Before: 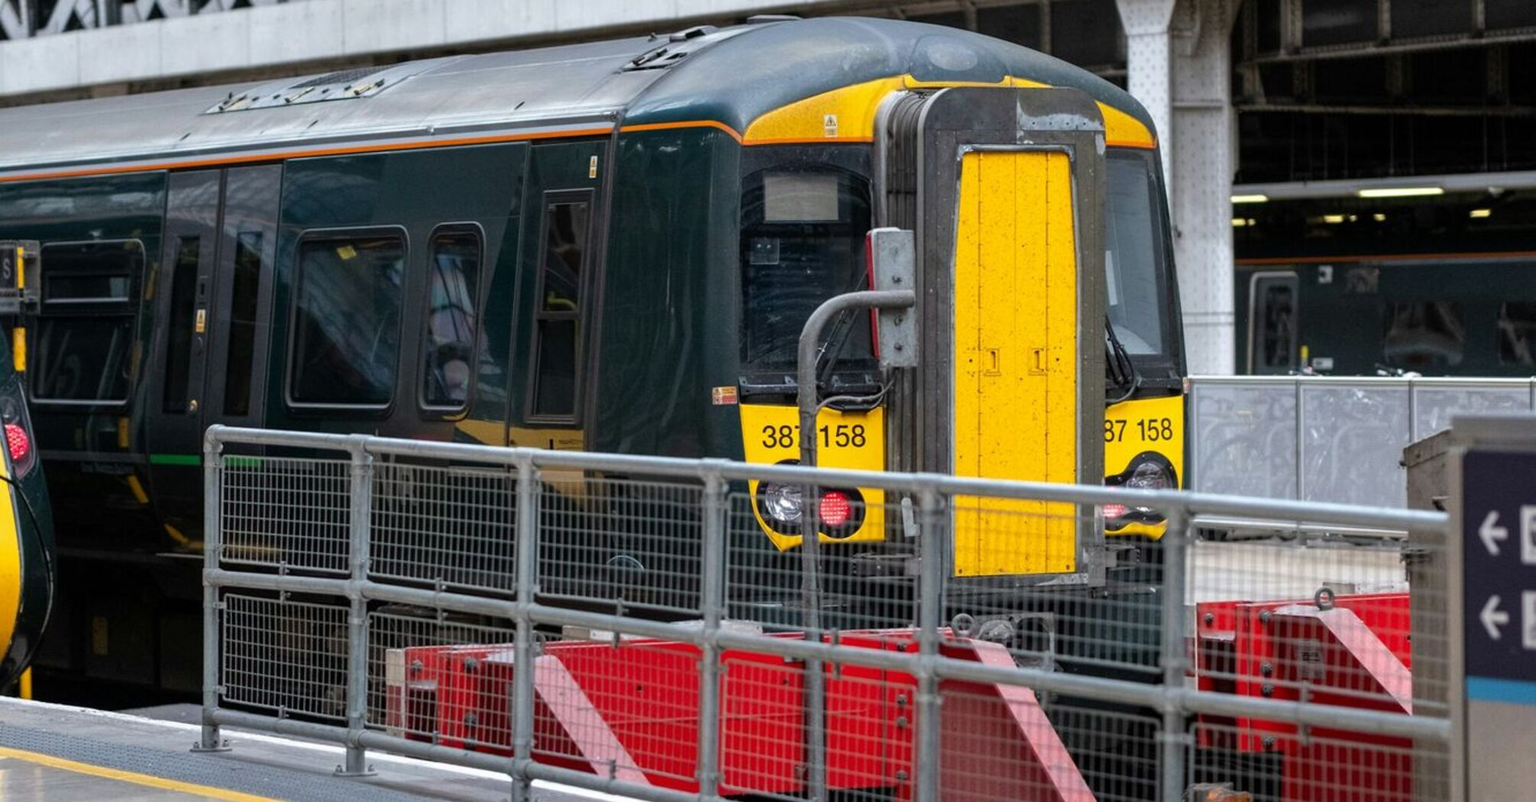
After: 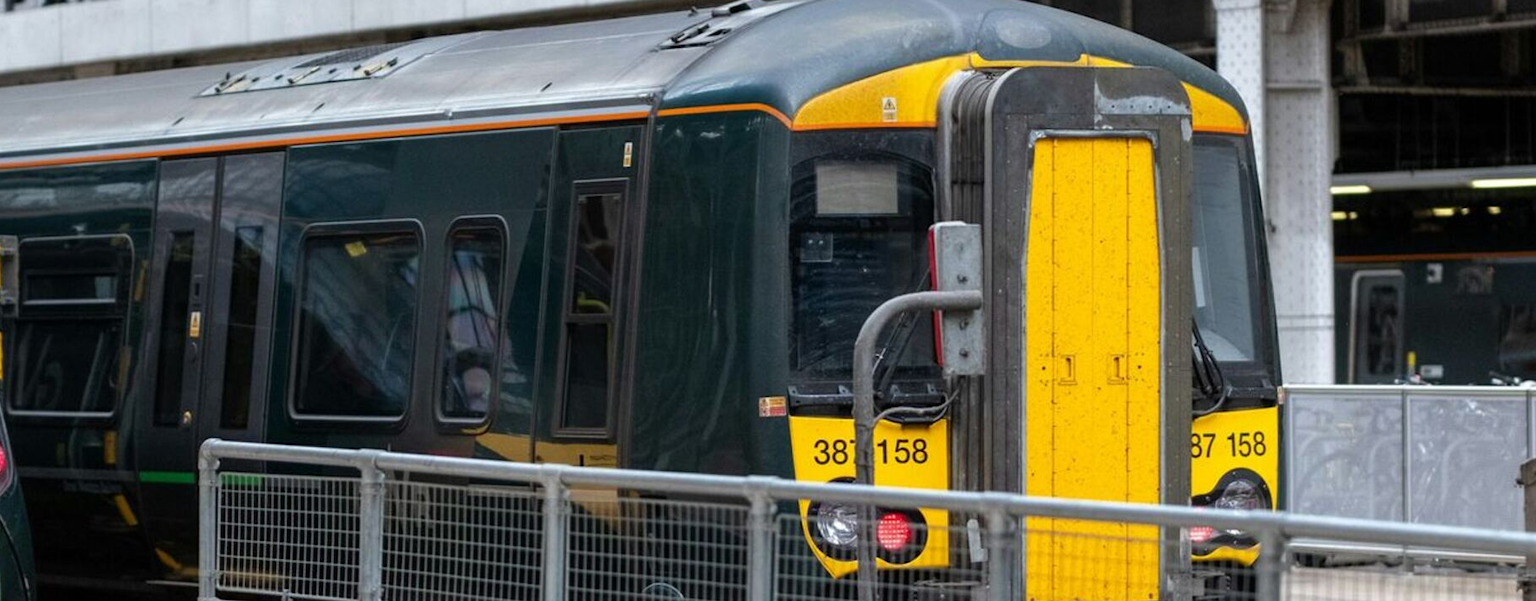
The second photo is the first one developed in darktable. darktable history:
crop: left 1.587%, top 3.428%, right 7.666%, bottom 28.503%
